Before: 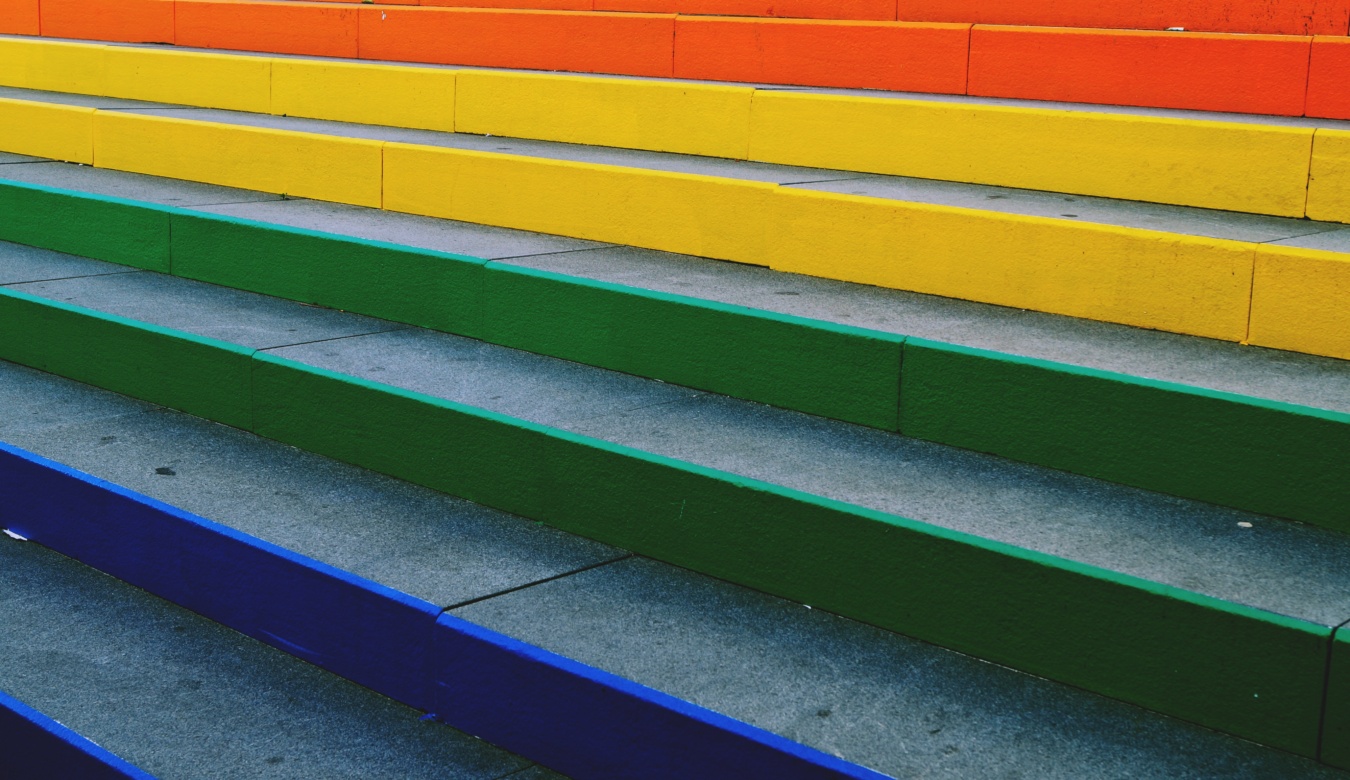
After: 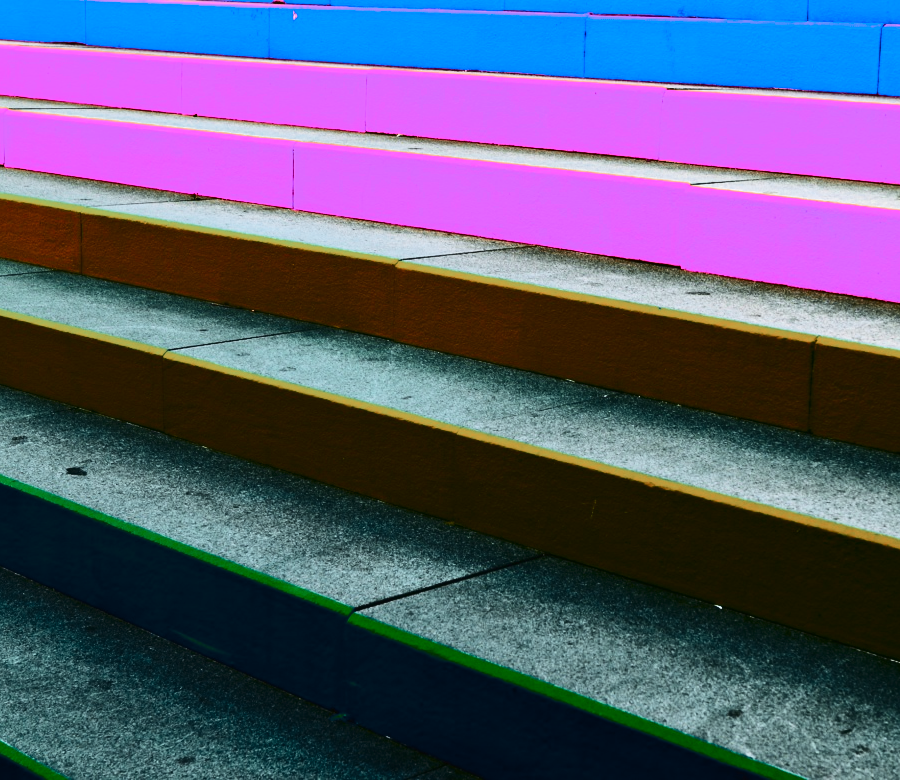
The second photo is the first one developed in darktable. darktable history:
bloom: size 3%, threshold 100%, strength 0%
crop and rotate: left 6.617%, right 26.717%
tone equalizer: -8 EV -1.08 EV, -7 EV -1.01 EV, -6 EV -0.867 EV, -5 EV -0.578 EV, -3 EV 0.578 EV, -2 EV 0.867 EV, -1 EV 1.01 EV, +0 EV 1.08 EV, edges refinement/feathering 500, mask exposure compensation -1.57 EV, preserve details no
color zones: curves: ch0 [(0.826, 0.353)]; ch1 [(0.242, 0.647) (0.889, 0.342)]; ch2 [(0.246, 0.089) (0.969, 0.068)]
contrast brightness saturation: contrast 0.28
